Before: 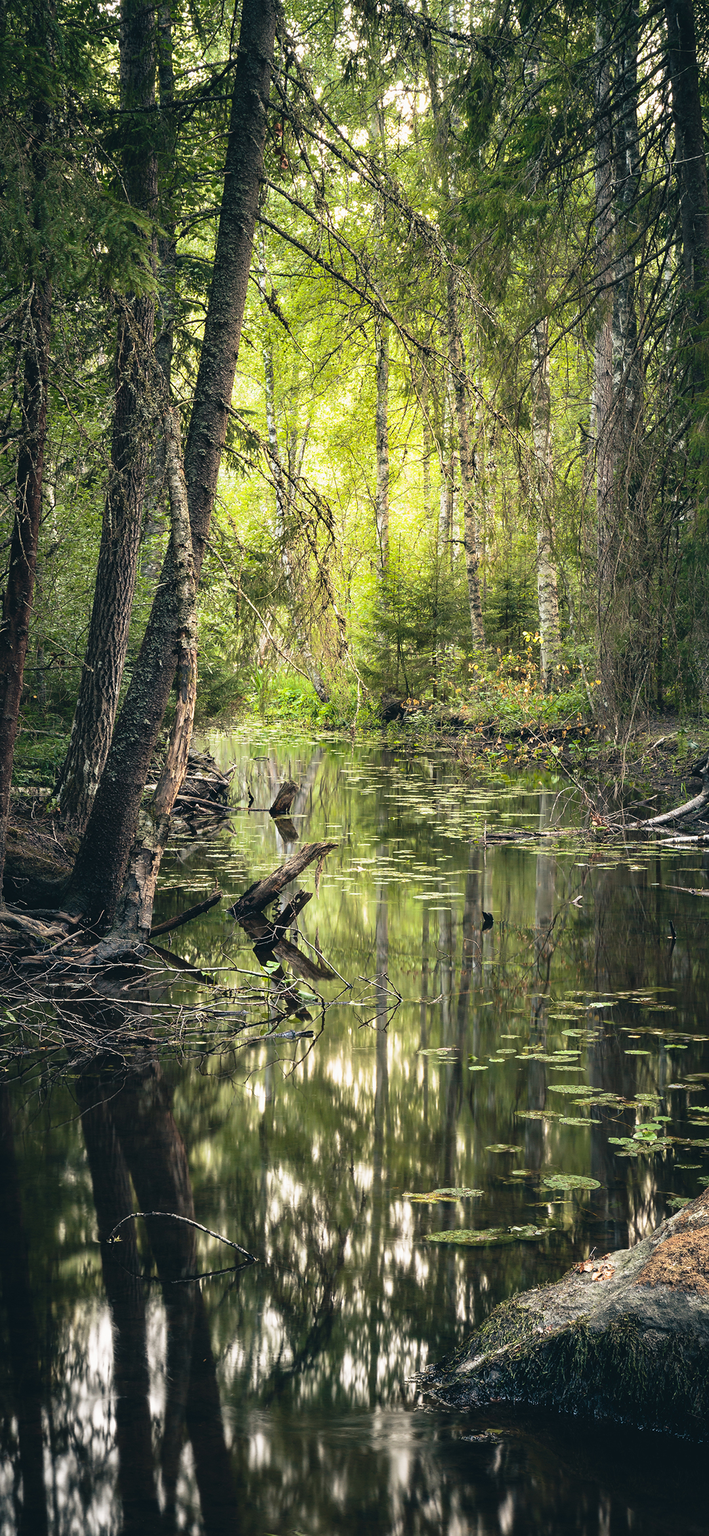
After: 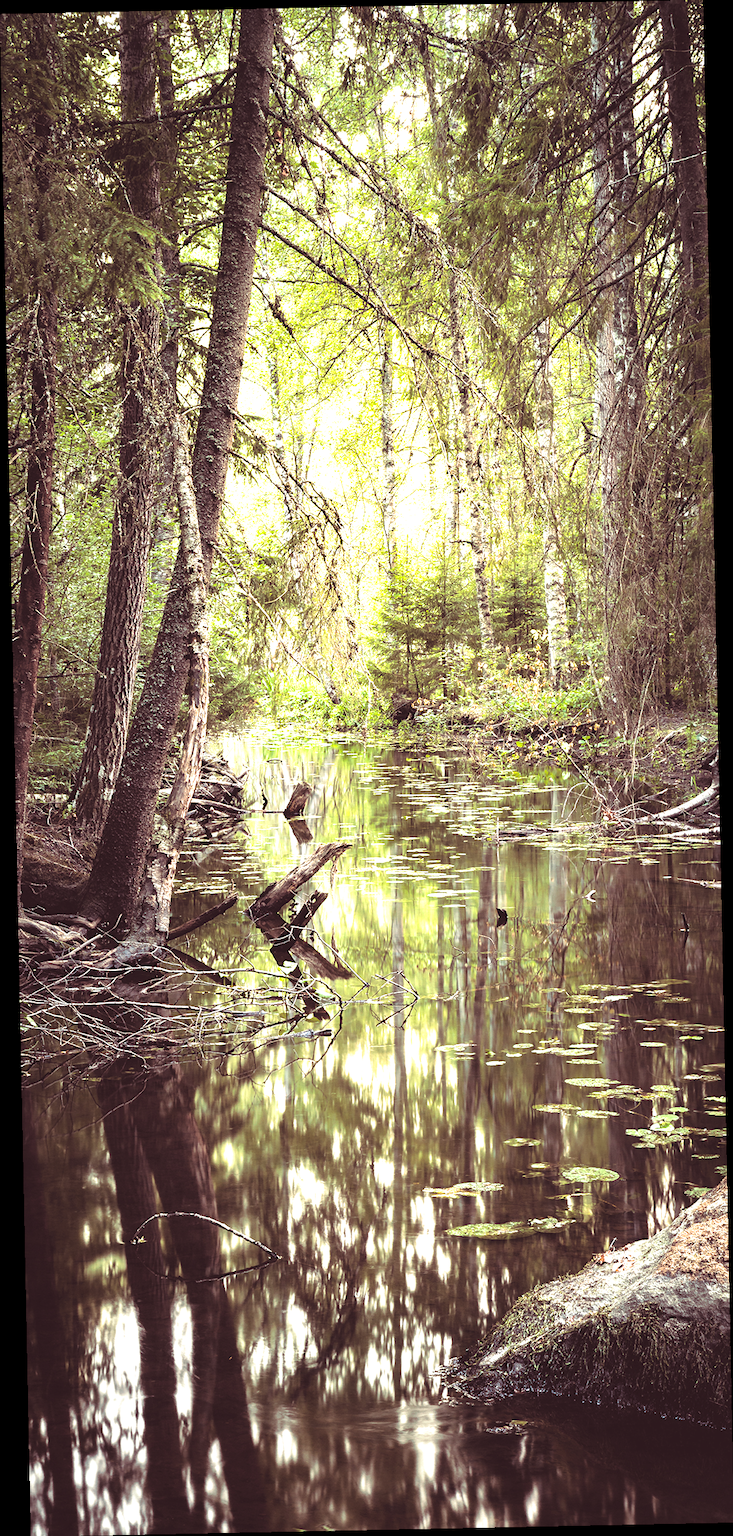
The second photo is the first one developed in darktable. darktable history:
rotate and perspective: rotation -1.17°, automatic cropping off
exposure: exposure 1.223 EV, compensate highlight preservation false
split-toning: on, module defaults
